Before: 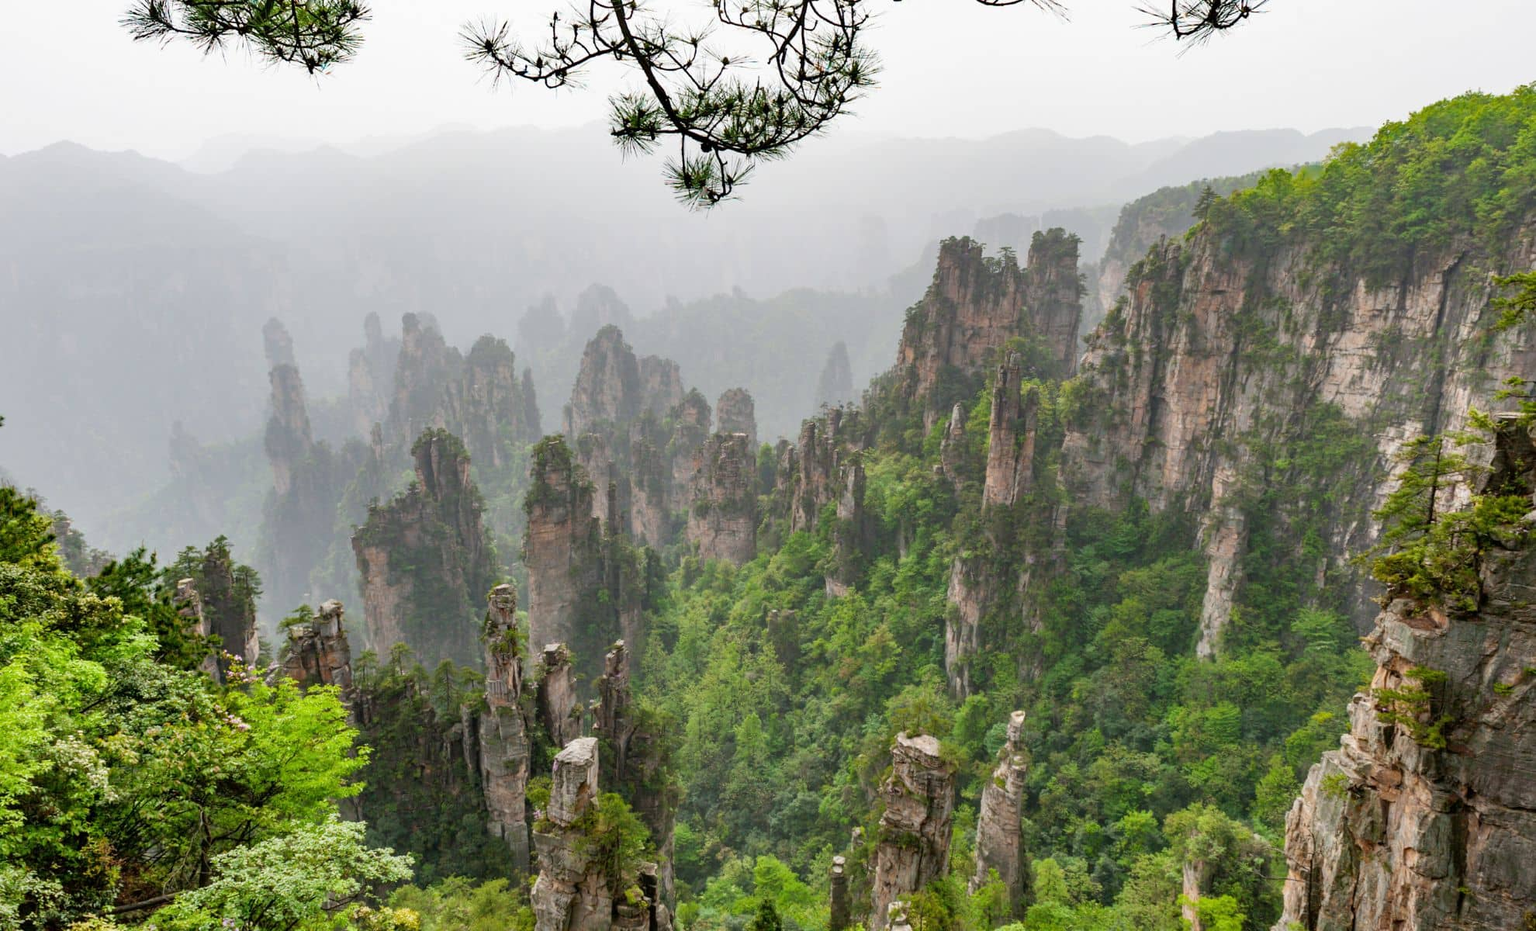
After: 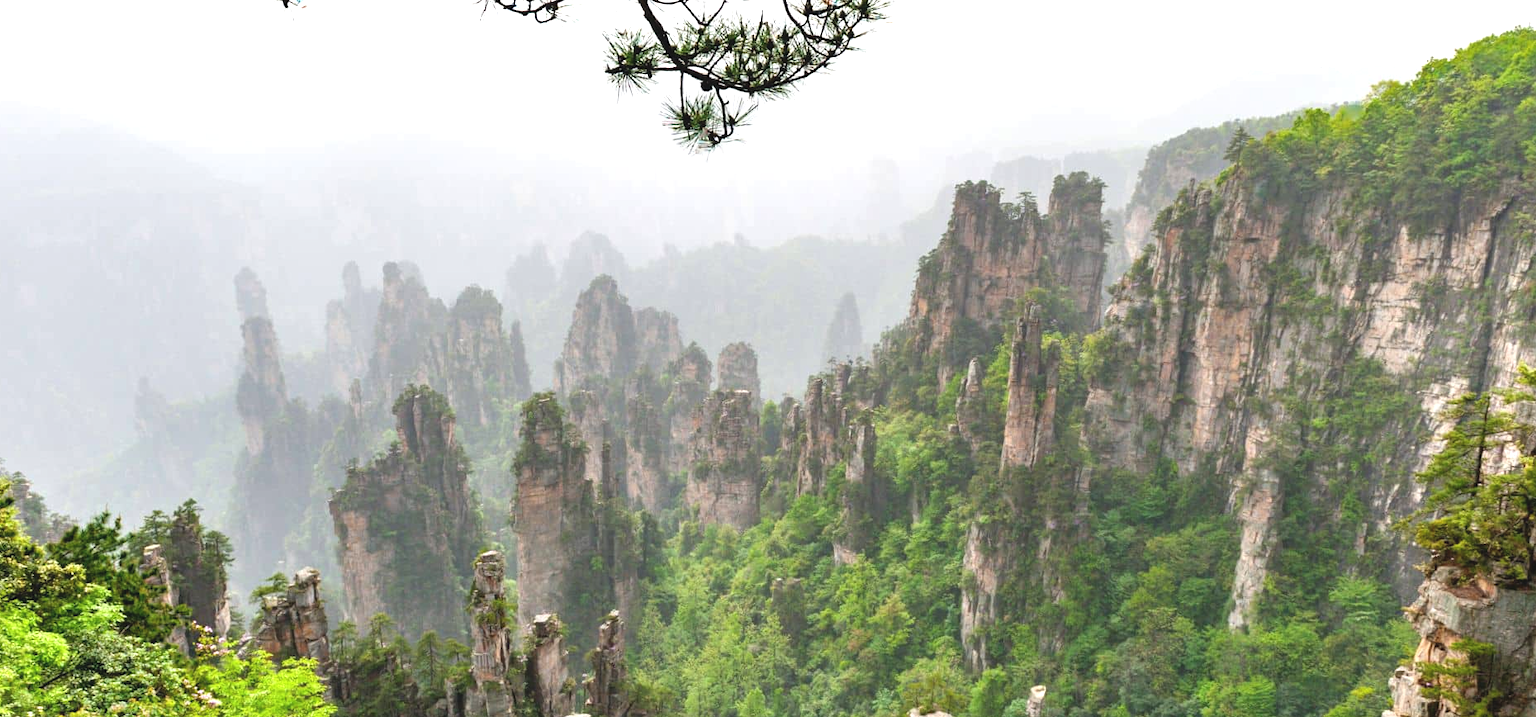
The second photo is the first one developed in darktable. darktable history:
crop: left 2.808%, top 7.217%, right 3.206%, bottom 20.354%
exposure: black level correction -0.005, exposure 0.617 EV, compensate highlight preservation false
tone equalizer: on, module defaults
